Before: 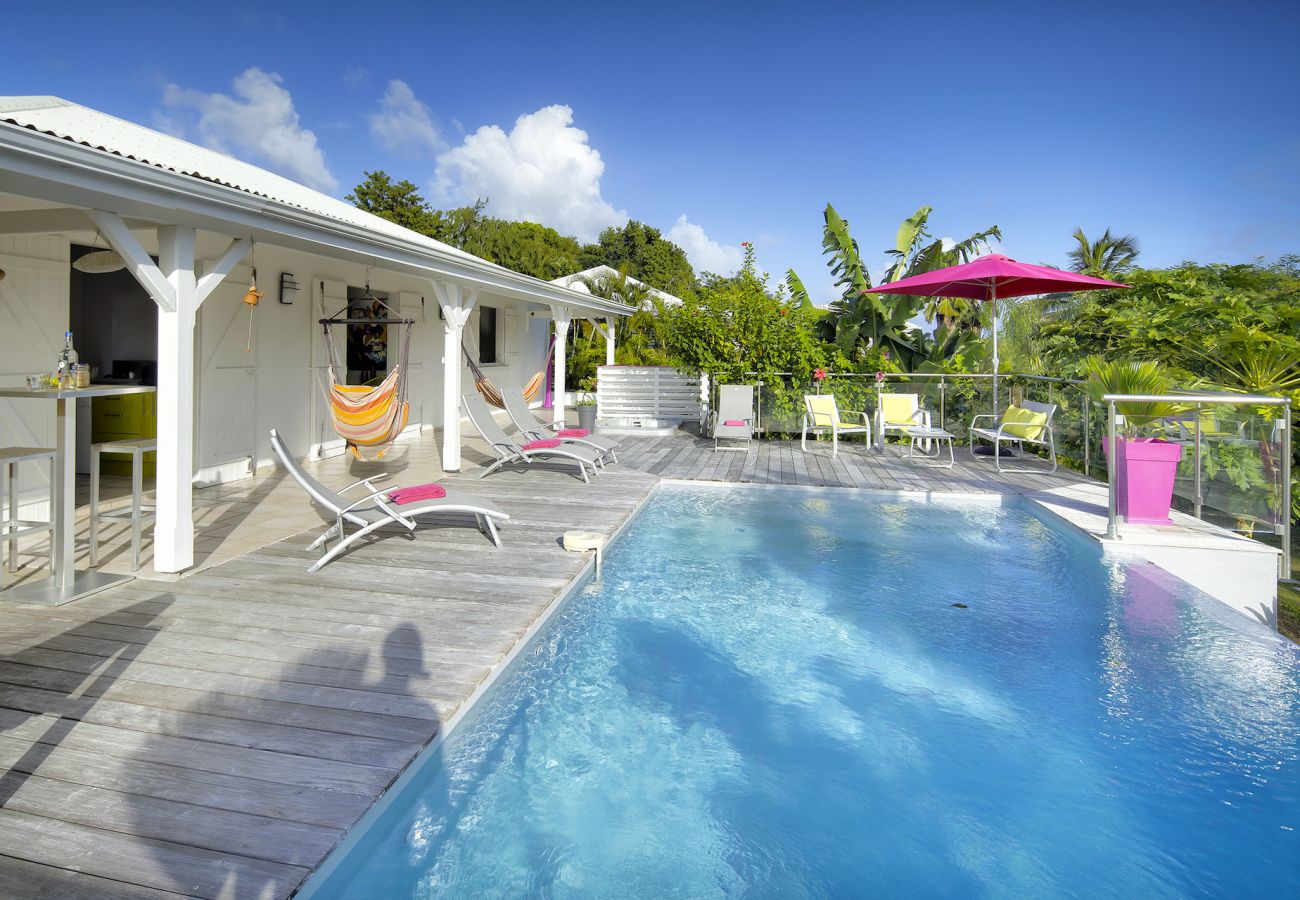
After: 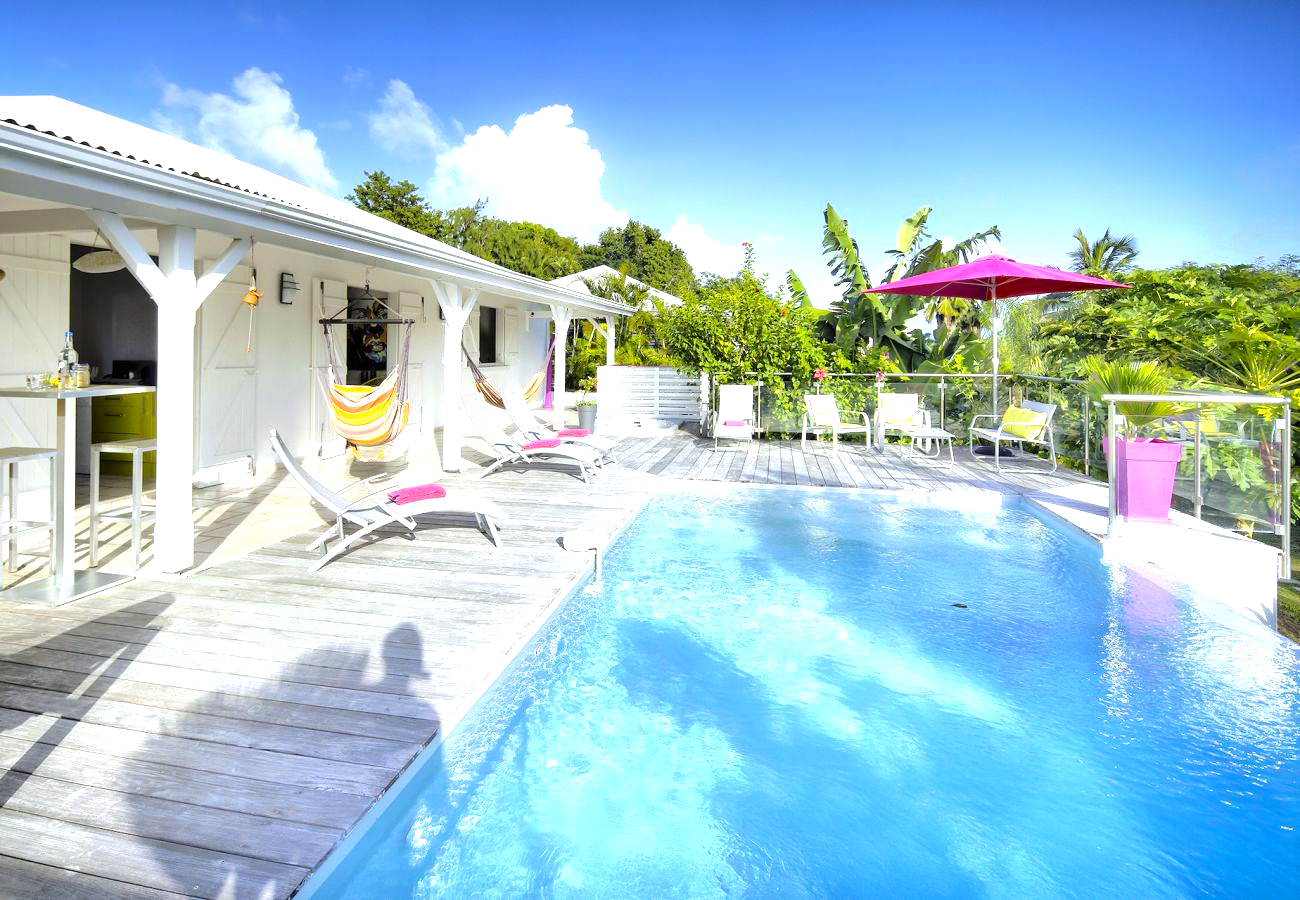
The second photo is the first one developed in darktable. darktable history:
levels: levels [0, 0.374, 0.749]
white balance: red 0.98, blue 1.034
